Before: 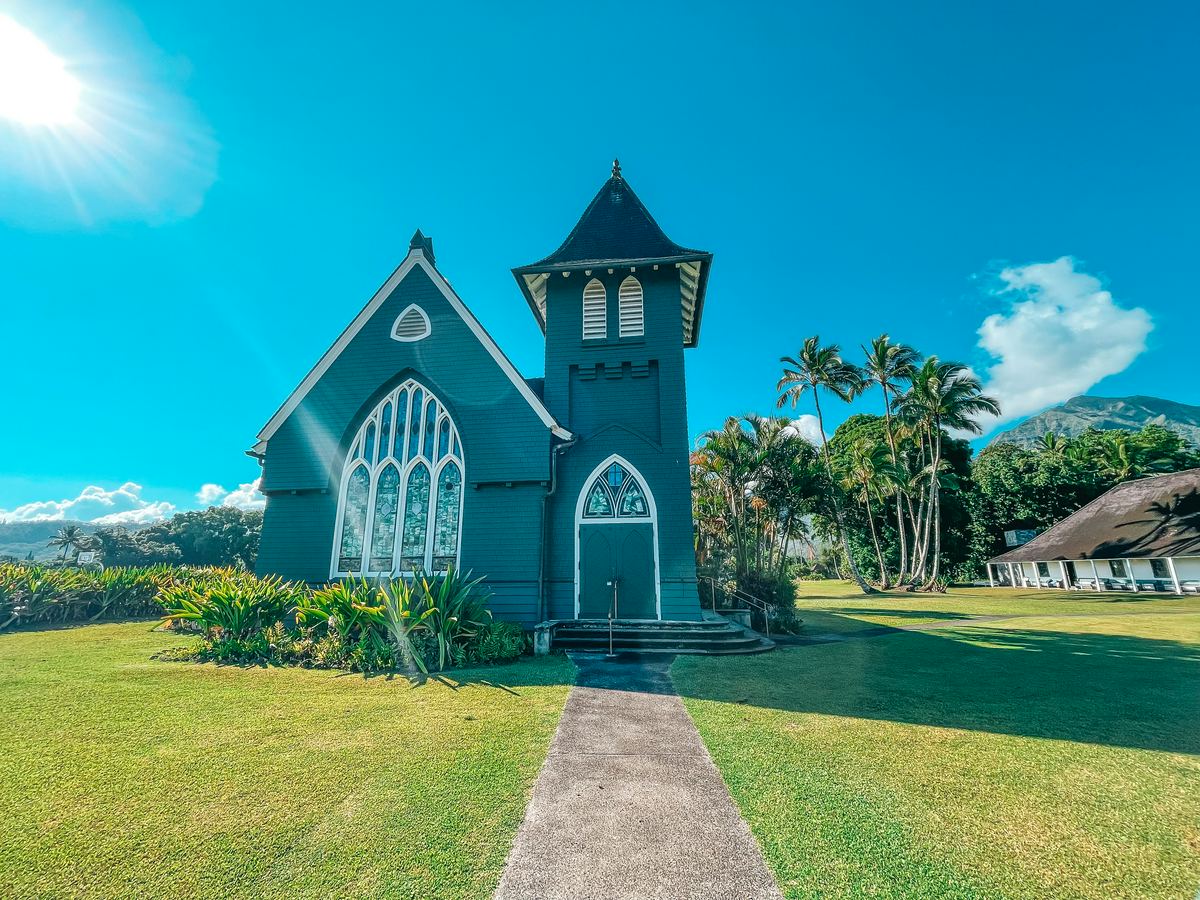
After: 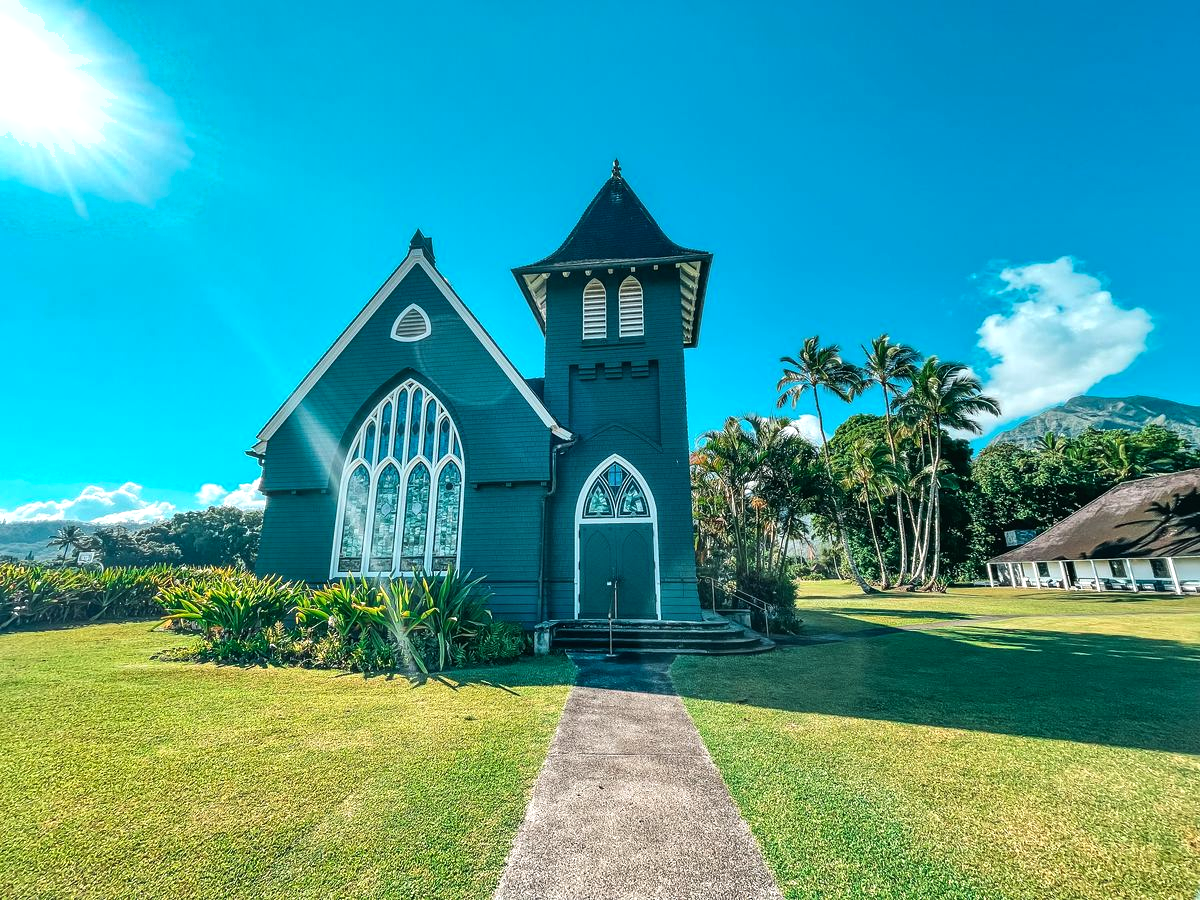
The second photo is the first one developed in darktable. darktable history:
shadows and highlights: soften with gaussian
tone equalizer: -8 EV -0.417 EV, -7 EV -0.389 EV, -6 EV -0.333 EV, -5 EV -0.222 EV, -3 EV 0.222 EV, -2 EV 0.333 EV, -1 EV 0.389 EV, +0 EV 0.417 EV, edges refinement/feathering 500, mask exposure compensation -1.57 EV, preserve details no
